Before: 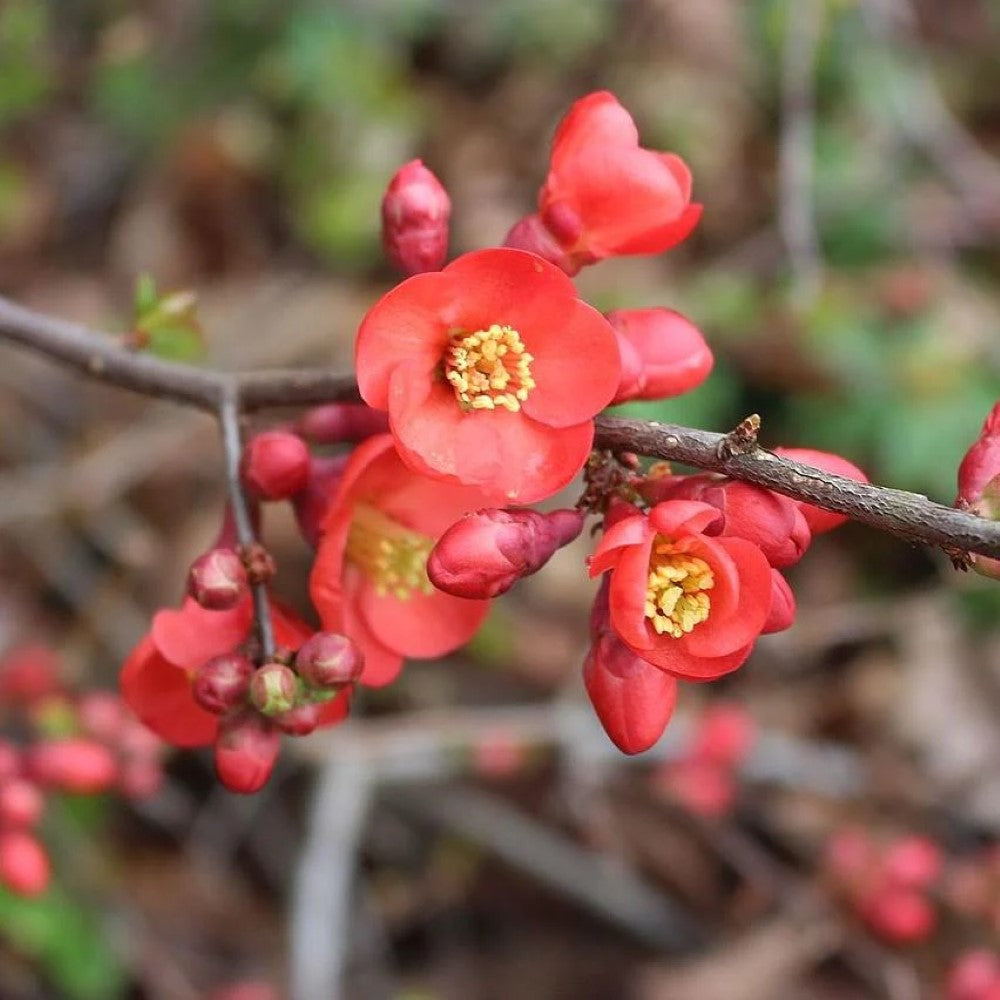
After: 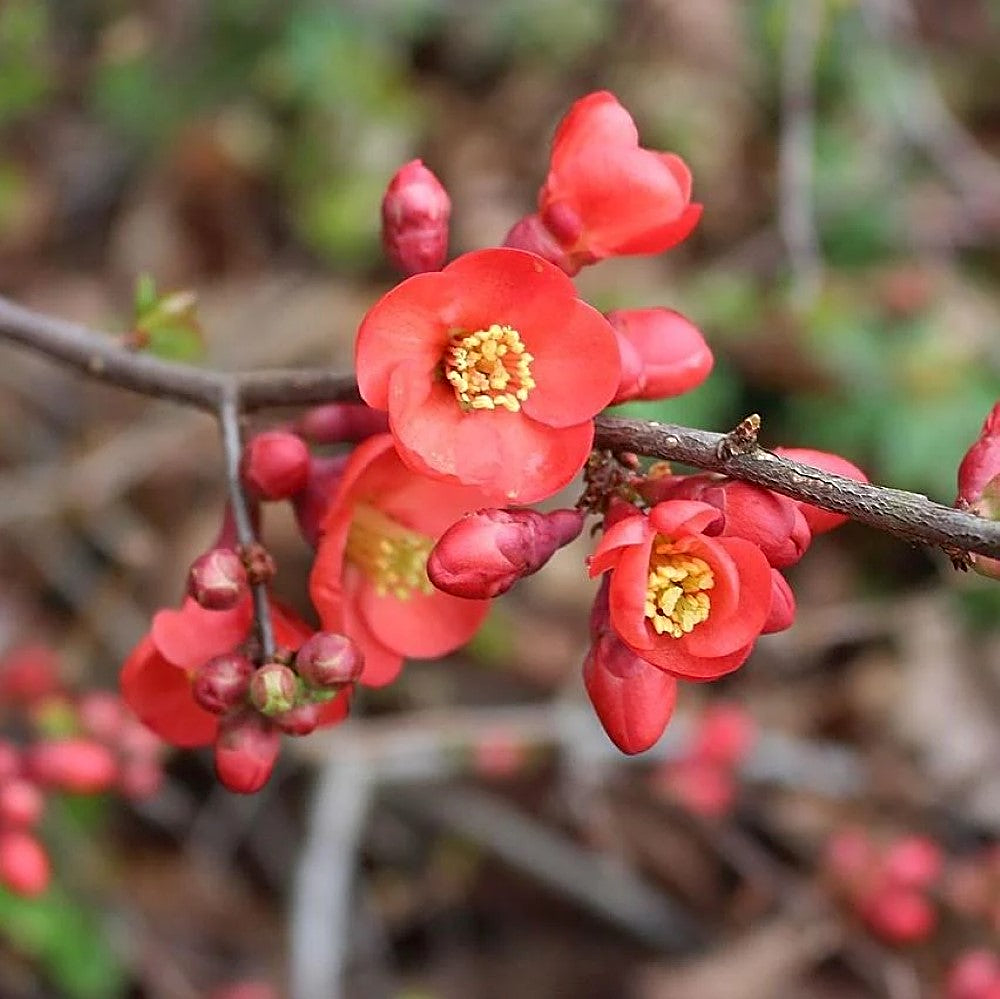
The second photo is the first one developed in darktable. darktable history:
exposure: black level correction 0.001, compensate highlight preservation false
sharpen: on, module defaults
crop: bottom 0.075%
